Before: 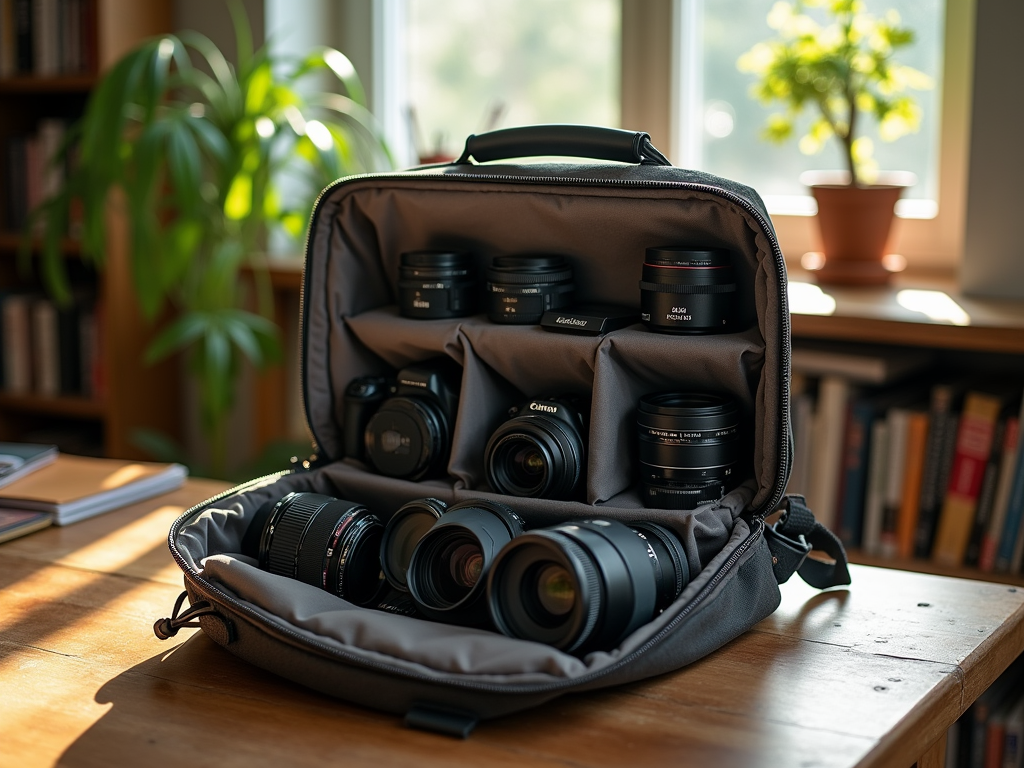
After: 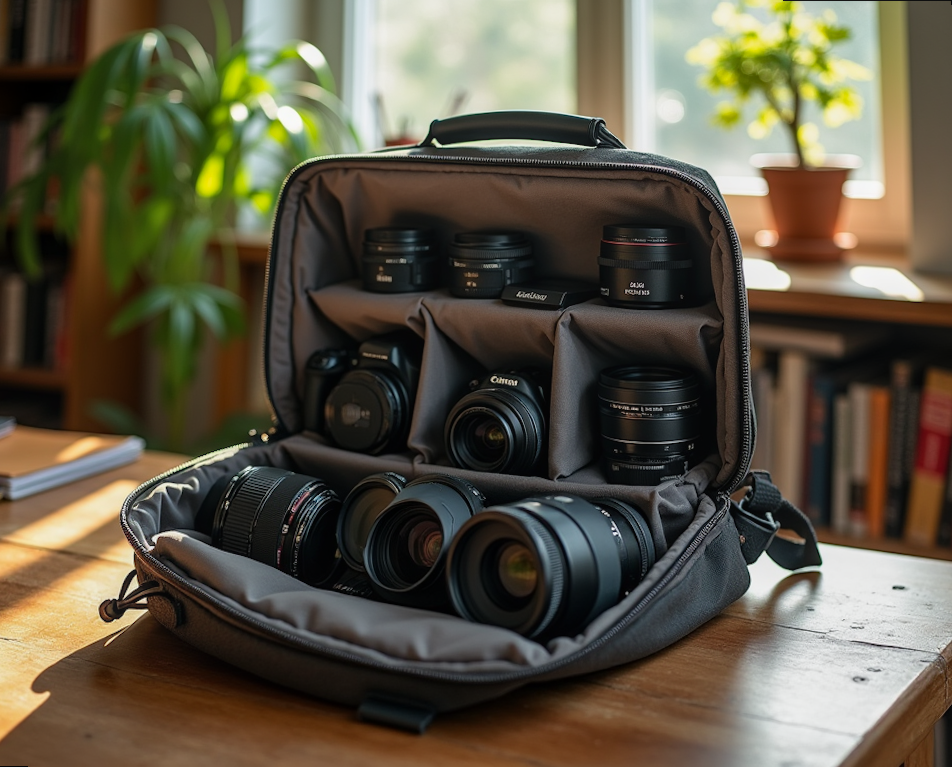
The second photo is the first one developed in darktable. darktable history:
local contrast: detail 110%
rotate and perspective: rotation 0.215°, lens shift (vertical) -0.139, crop left 0.069, crop right 0.939, crop top 0.002, crop bottom 0.996
color zones: curves: ch1 [(0, 0.513) (0.143, 0.524) (0.286, 0.511) (0.429, 0.506) (0.571, 0.503) (0.714, 0.503) (0.857, 0.508) (1, 0.513)]
